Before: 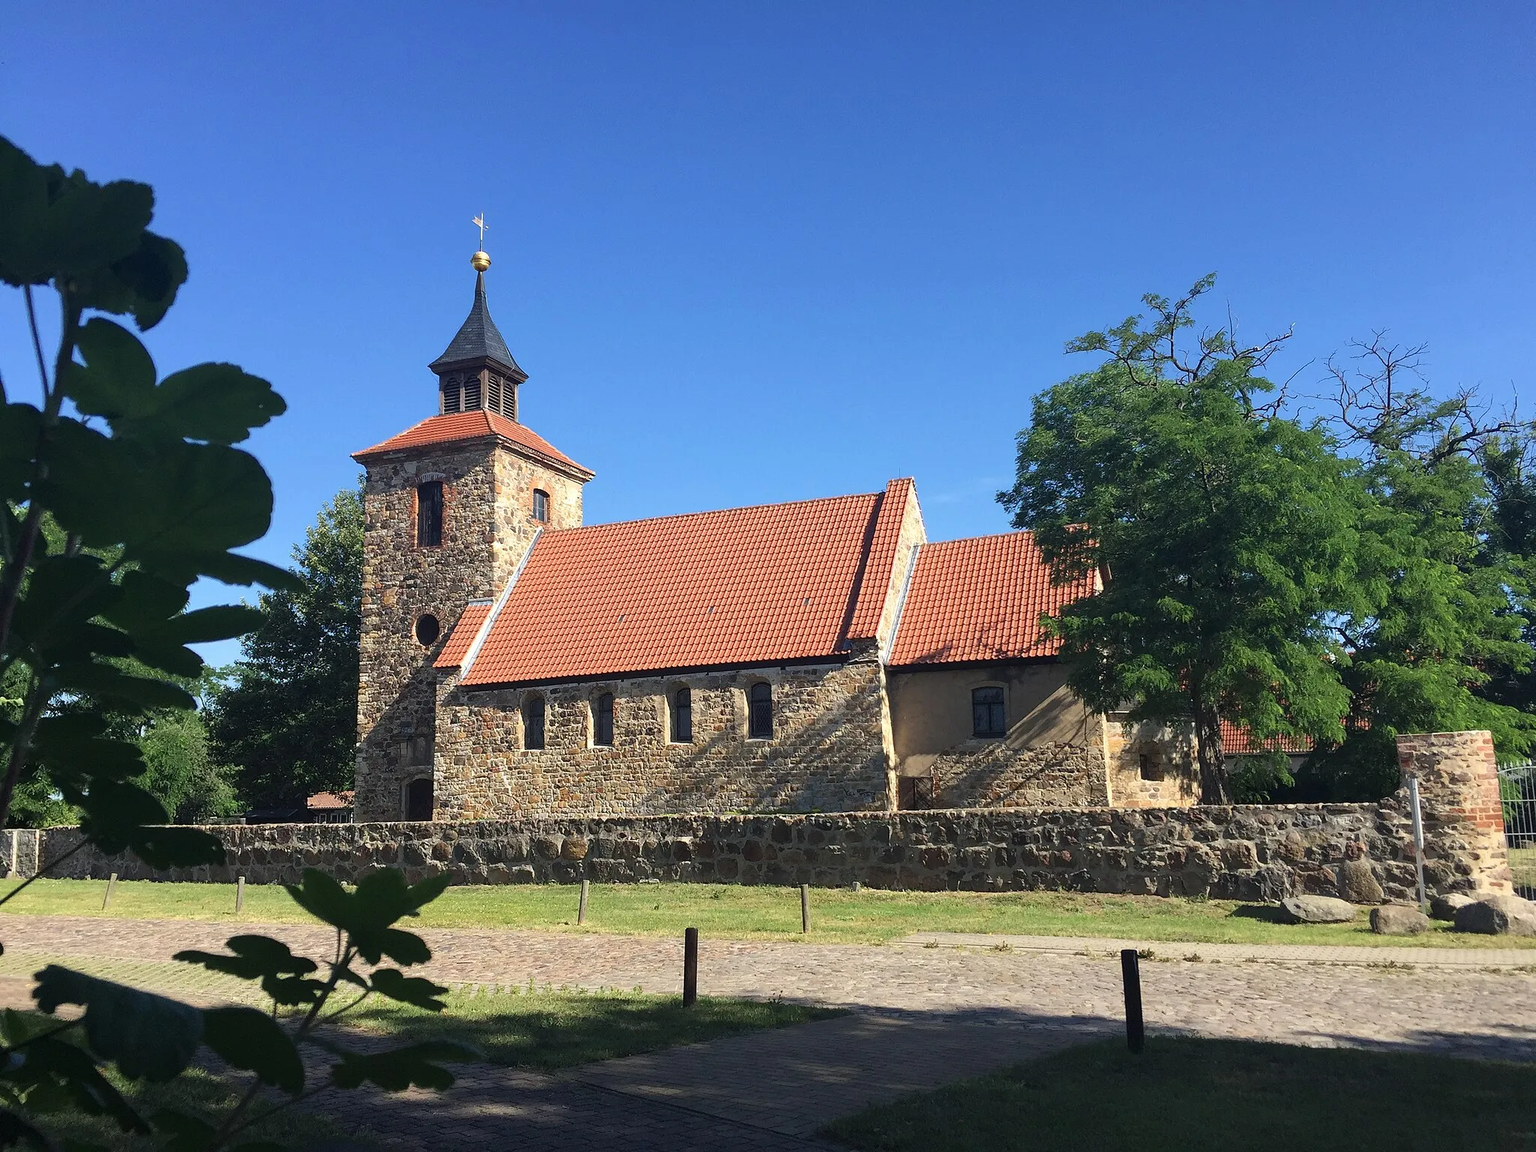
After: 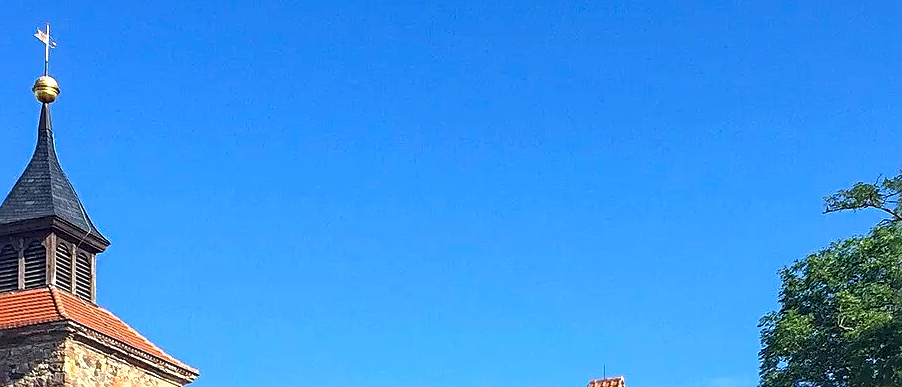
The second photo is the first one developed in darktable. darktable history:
crop: left 29.093%, top 16.867%, right 26.823%, bottom 57.879%
tone equalizer: mask exposure compensation -0.514 EV
sharpen: radius 3.092
shadows and highlights: shadows 4.46, highlights -18.72, soften with gaussian
color balance rgb: highlights gain › luminance 14.6%, linear chroma grading › global chroma 15.018%, perceptual saturation grading › global saturation 9.788%
local contrast: on, module defaults
